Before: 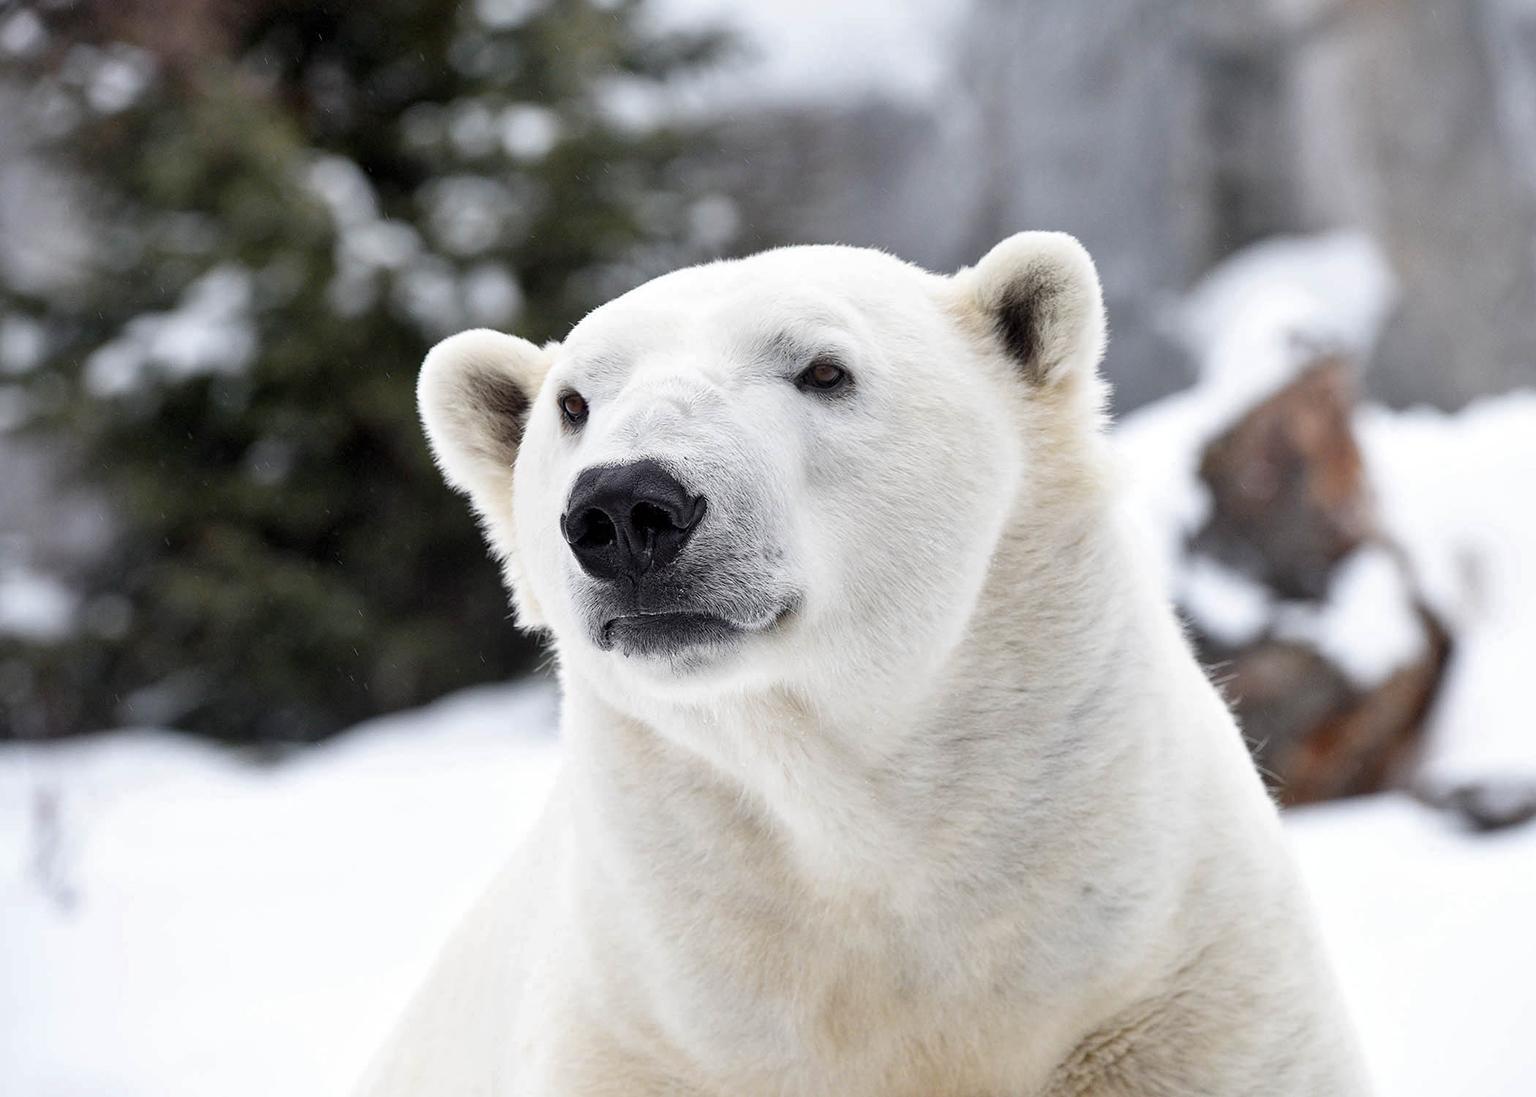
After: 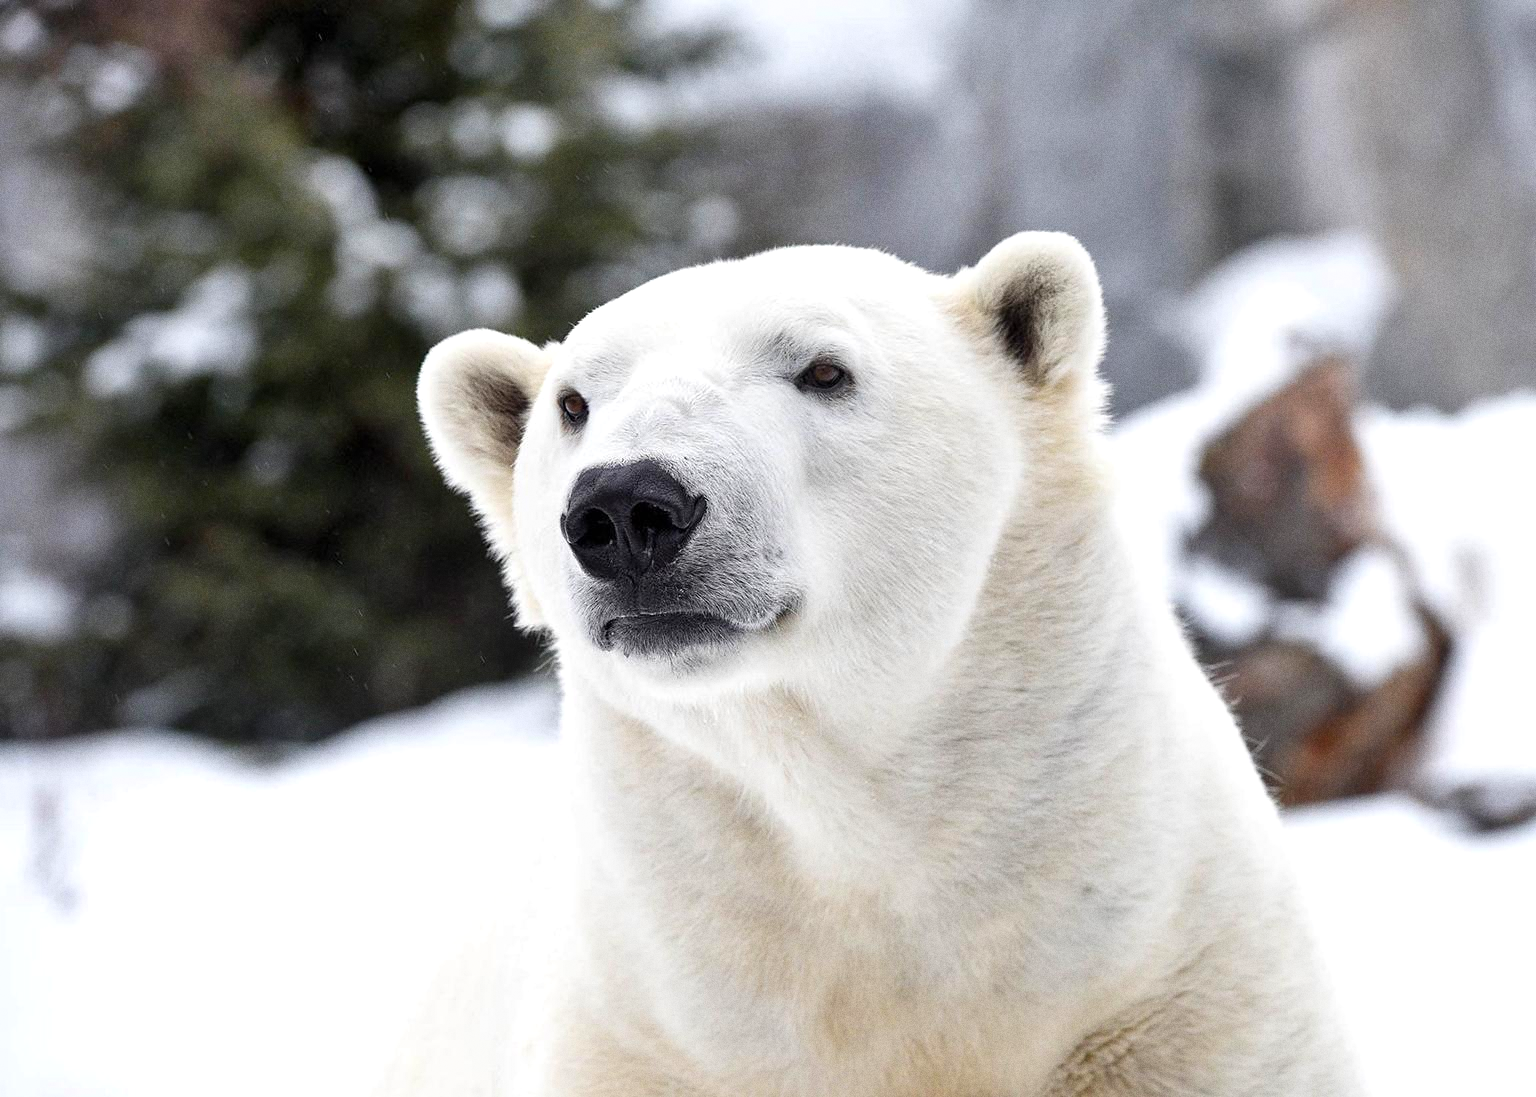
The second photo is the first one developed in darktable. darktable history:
levels: levels [0, 0.476, 0.951]
grain: coarseness 0.09 ISO
color balance rgb: perceptual saturation grading › global saturation 10%, global vibrance 10%
